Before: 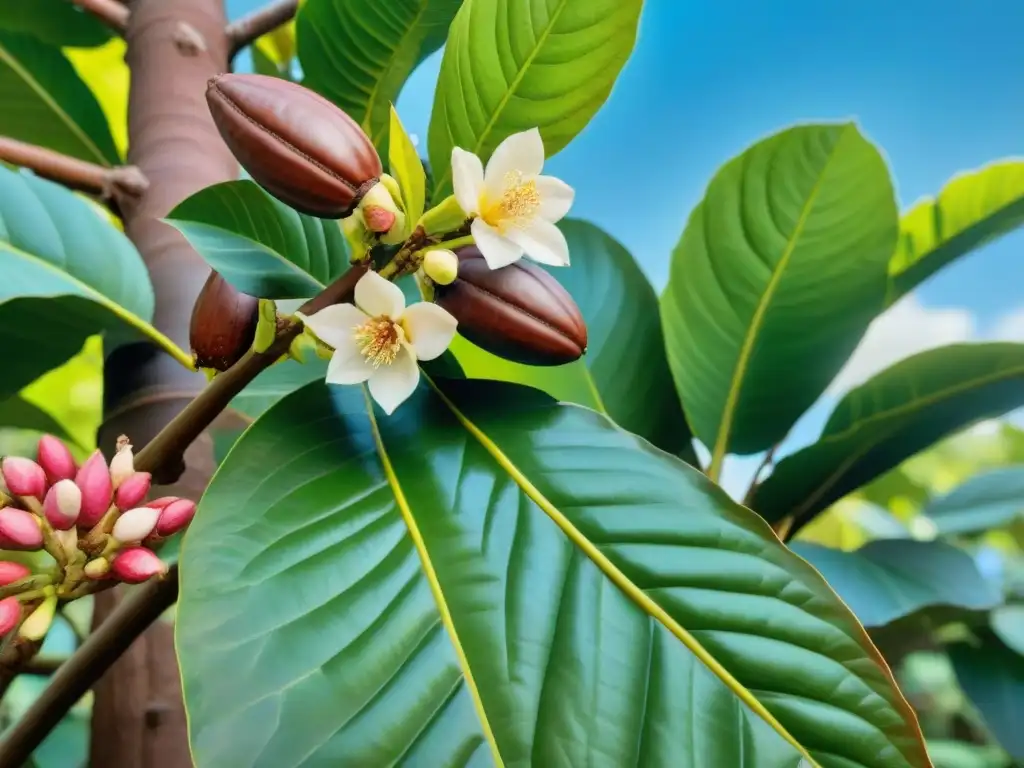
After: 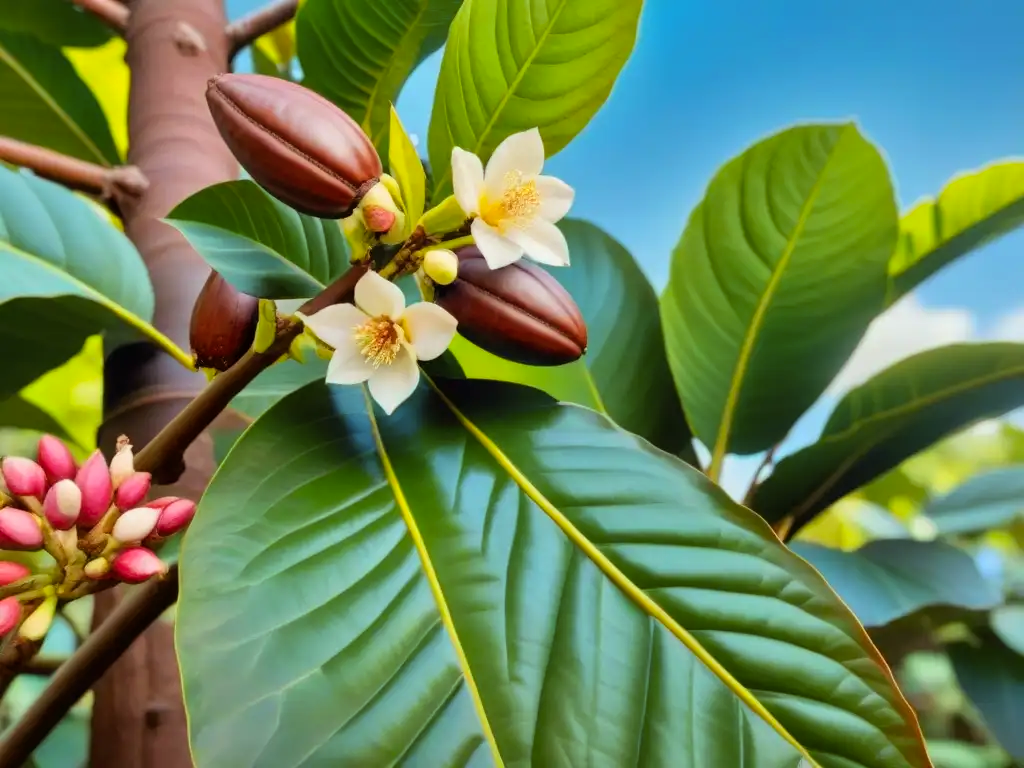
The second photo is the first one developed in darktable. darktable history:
color balance rgb: power › chroma 1.559%, power › hue 26.23°, perceptual saturation grading › global saturation 0.652%, global vibrance 20%
